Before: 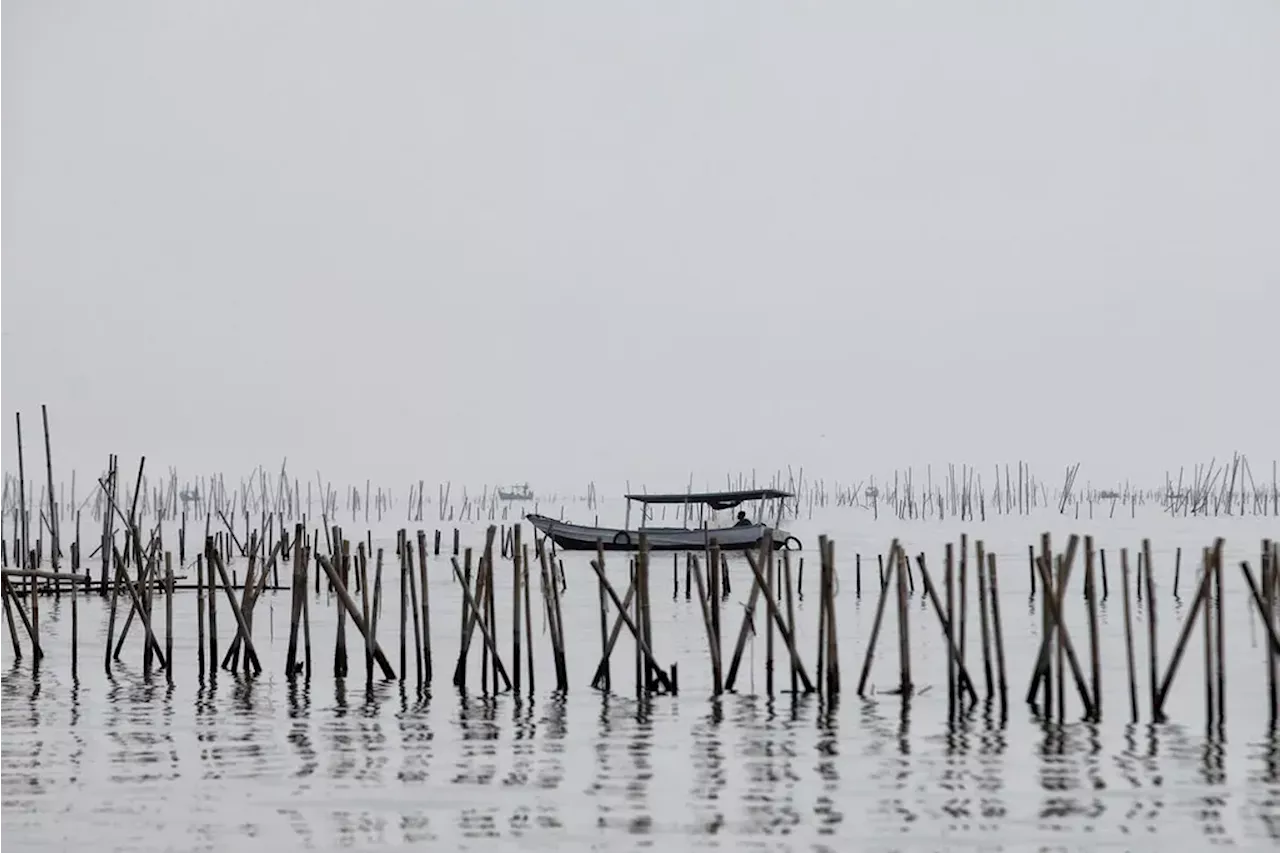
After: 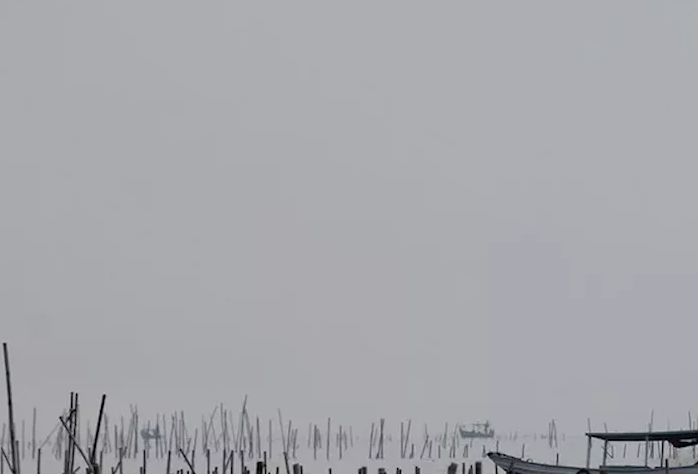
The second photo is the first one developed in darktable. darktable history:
crop and rotate: left 3.05%, top 7.451%, right 42.351%, bottom 36.922%
color balance rgb: shadows lift › chroma 0.956%, shadows lift › hue 112.95°, perceptual saturation grading › global saturation 25.719%, perceptual saturation grading › highlights -28.288%, perceptual saturation grading › shadows 34.373%, global vibrance 9.864%
tone equalizer: -8 EV -0.002 EV, -7 EV 0.004 EV, -6 EV -0.025 EV, -5 EV 0.014 EV, -4 EV -0.012 EV, -3 EV 0.006 EV, -2 EV -0.075 EV, -1 EV -0.309 EV, +0 EV -0.568 EV, smoothing diameter 24.83%, edges refinement/feathering 12.59, preserve details guided filter
